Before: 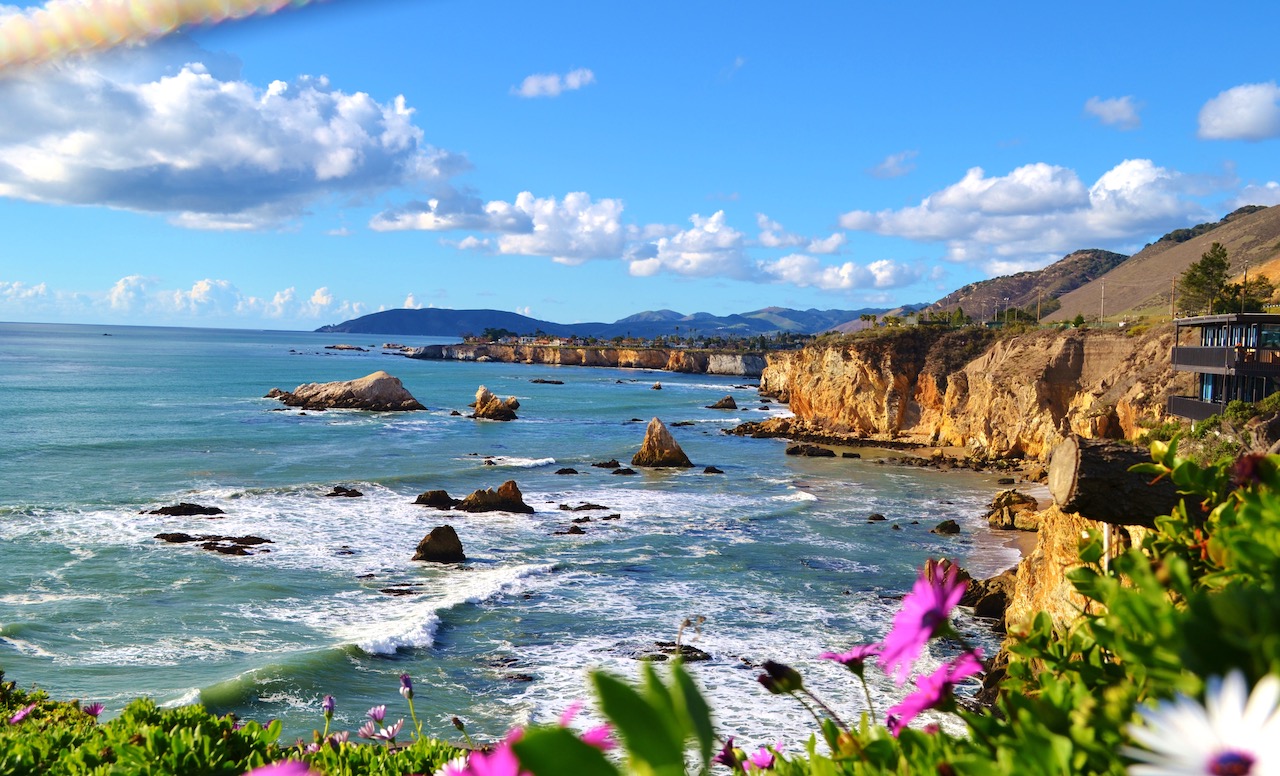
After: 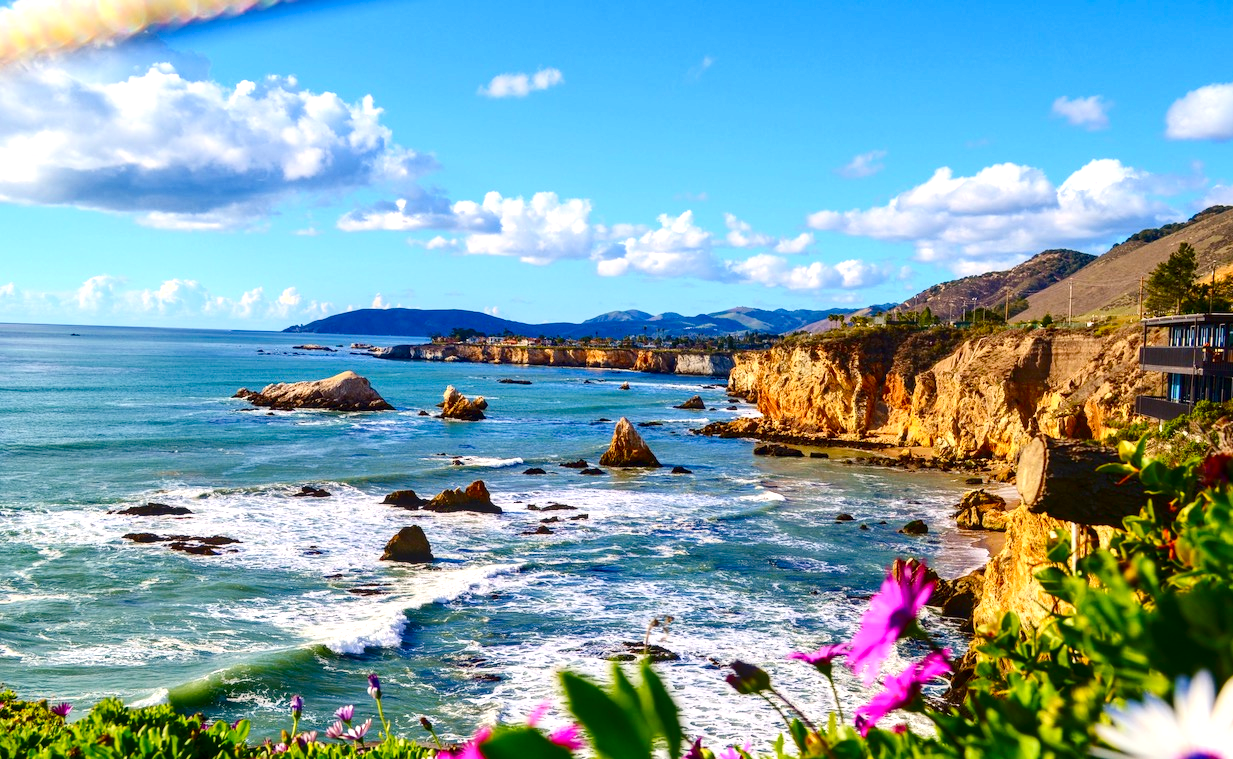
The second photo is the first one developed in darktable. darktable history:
exposure: black level correction 0, exposure 0.499 EV, compensate exposure bias true, compensate highlight preservation false
color balance rgb: highlights gain › chroma 1.117%, highlights gain › hue 60.04°, perceptual saturation grading › global saturation 27.57%, perceptual saturation grading › highlights -25.877%, perceptual saturation grading › shadows 24.969%, contrast -10.086%
crop and rotate: left 2.501%, right 1.105%, bottom 2.115%
contrast brightness saturation: contrast 0.201, brightness -0.104, saturation 0.1
color calibration: illuminant same as pipeline (D50), adaptation XYZ, x 0.345, y 0.358, temperature 5017.83 K
local contrast: on, module defaults
